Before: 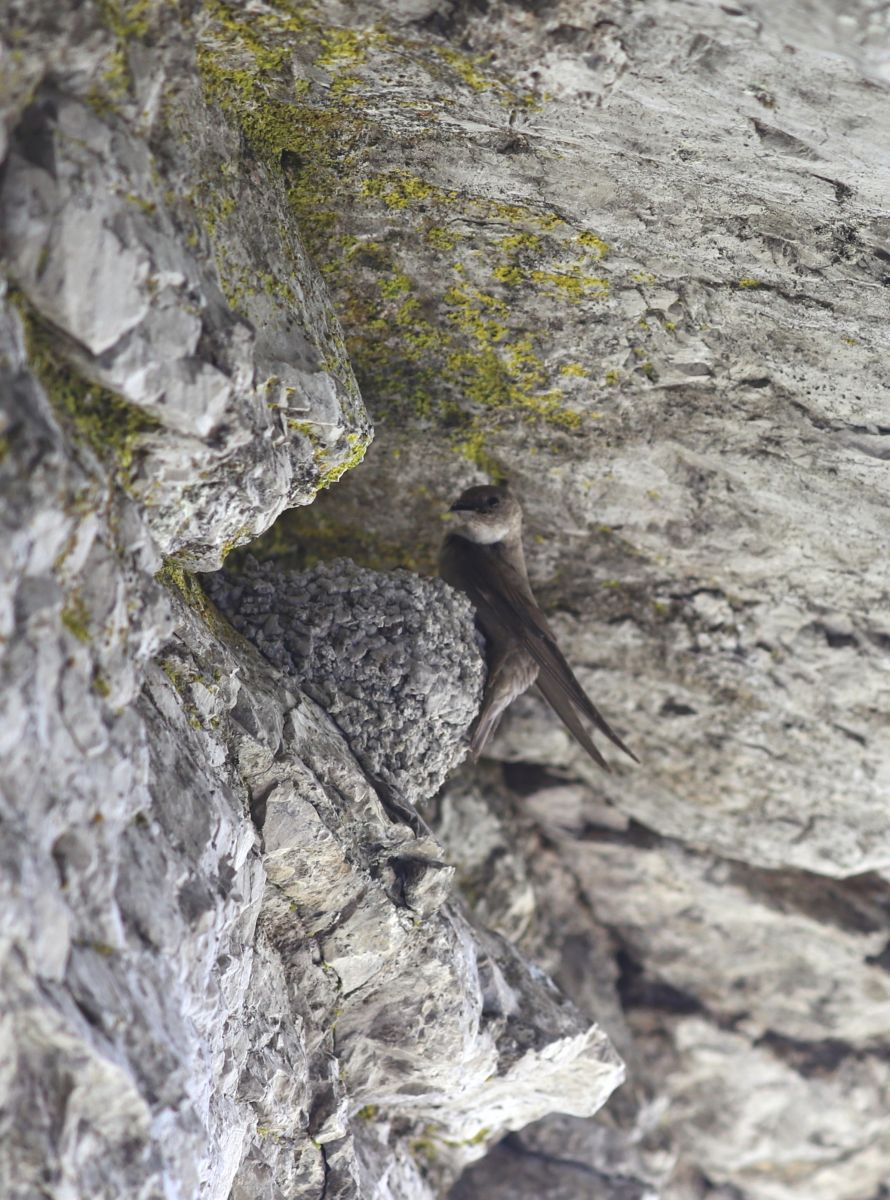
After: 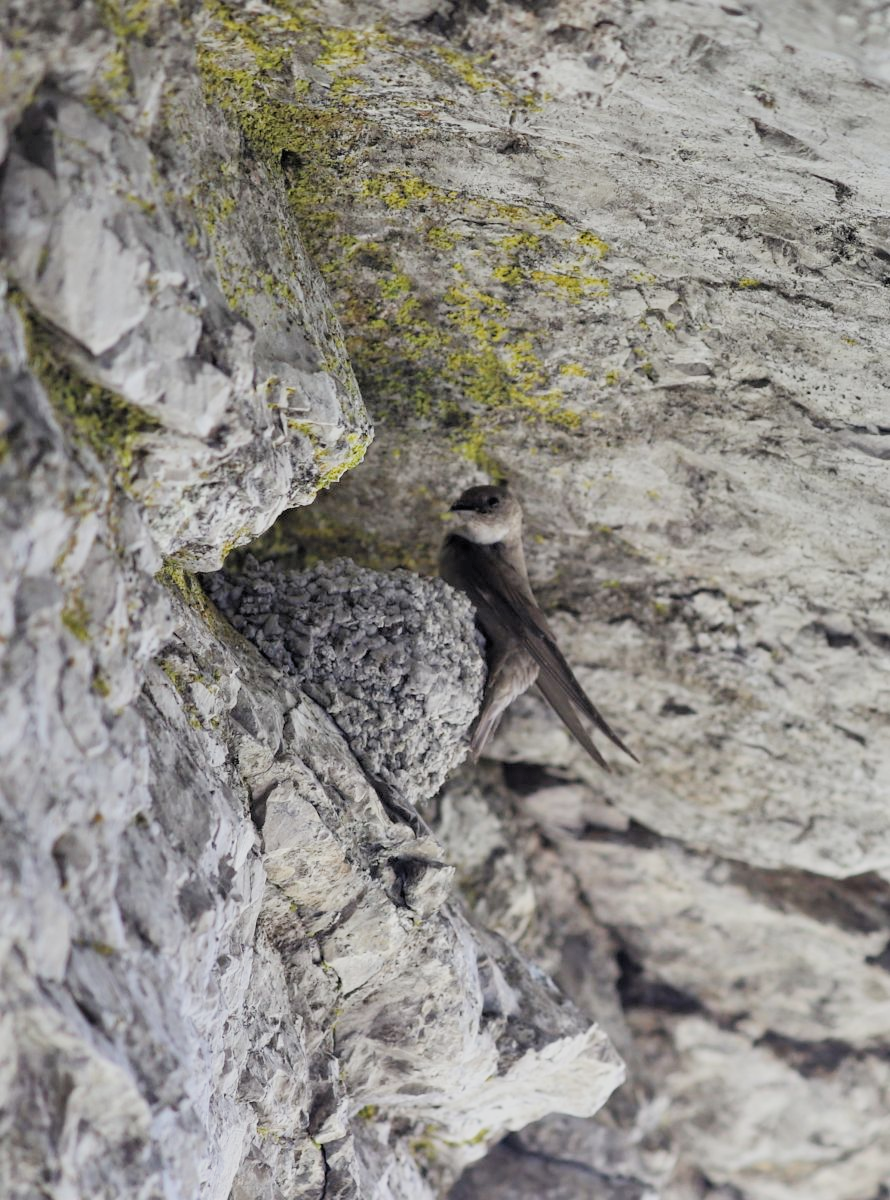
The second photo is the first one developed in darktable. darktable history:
shadows and highlights: soften with gaussian
exposure: black level correction 0.001, exposure 0.14 EV, compensate highlight preservation false
filmic rgb: black relative exposure -7.65 EV, white relative exposure 4.56 EV, hardness 3.61
rgb levels: levels [[0.01, 0.419, 0.839], [0, 0.5, 1], [0, 0.5, 1]]
